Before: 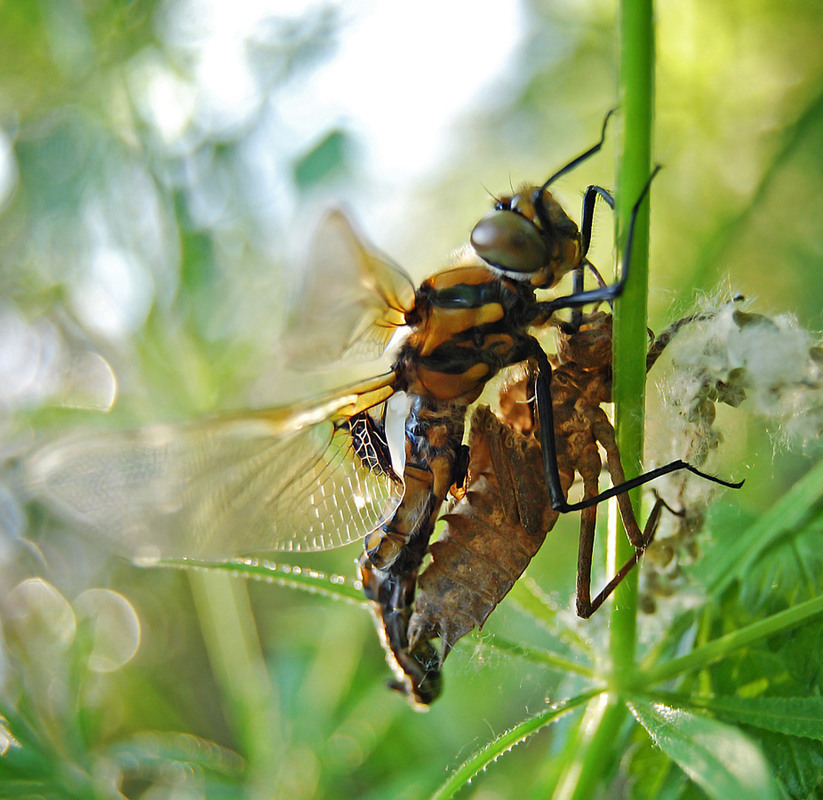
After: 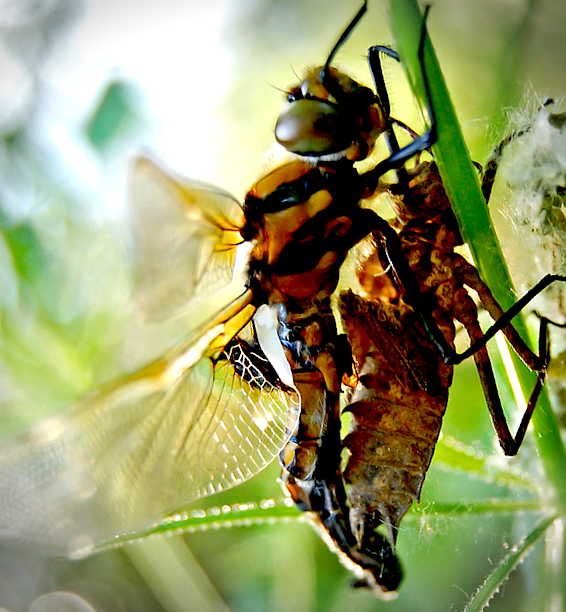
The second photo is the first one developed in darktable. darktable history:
crop and rotate: angle 20.04°, left 6.797%, right 4.286%, bottom 1.106%
vignetting: fall-off start 88.56%, fall-off radius 44.21%, width/height ratio 1.159, unbound false
exposure: black level correction 0.042, exposure 0.499 EV, compensate highlight preservation false
